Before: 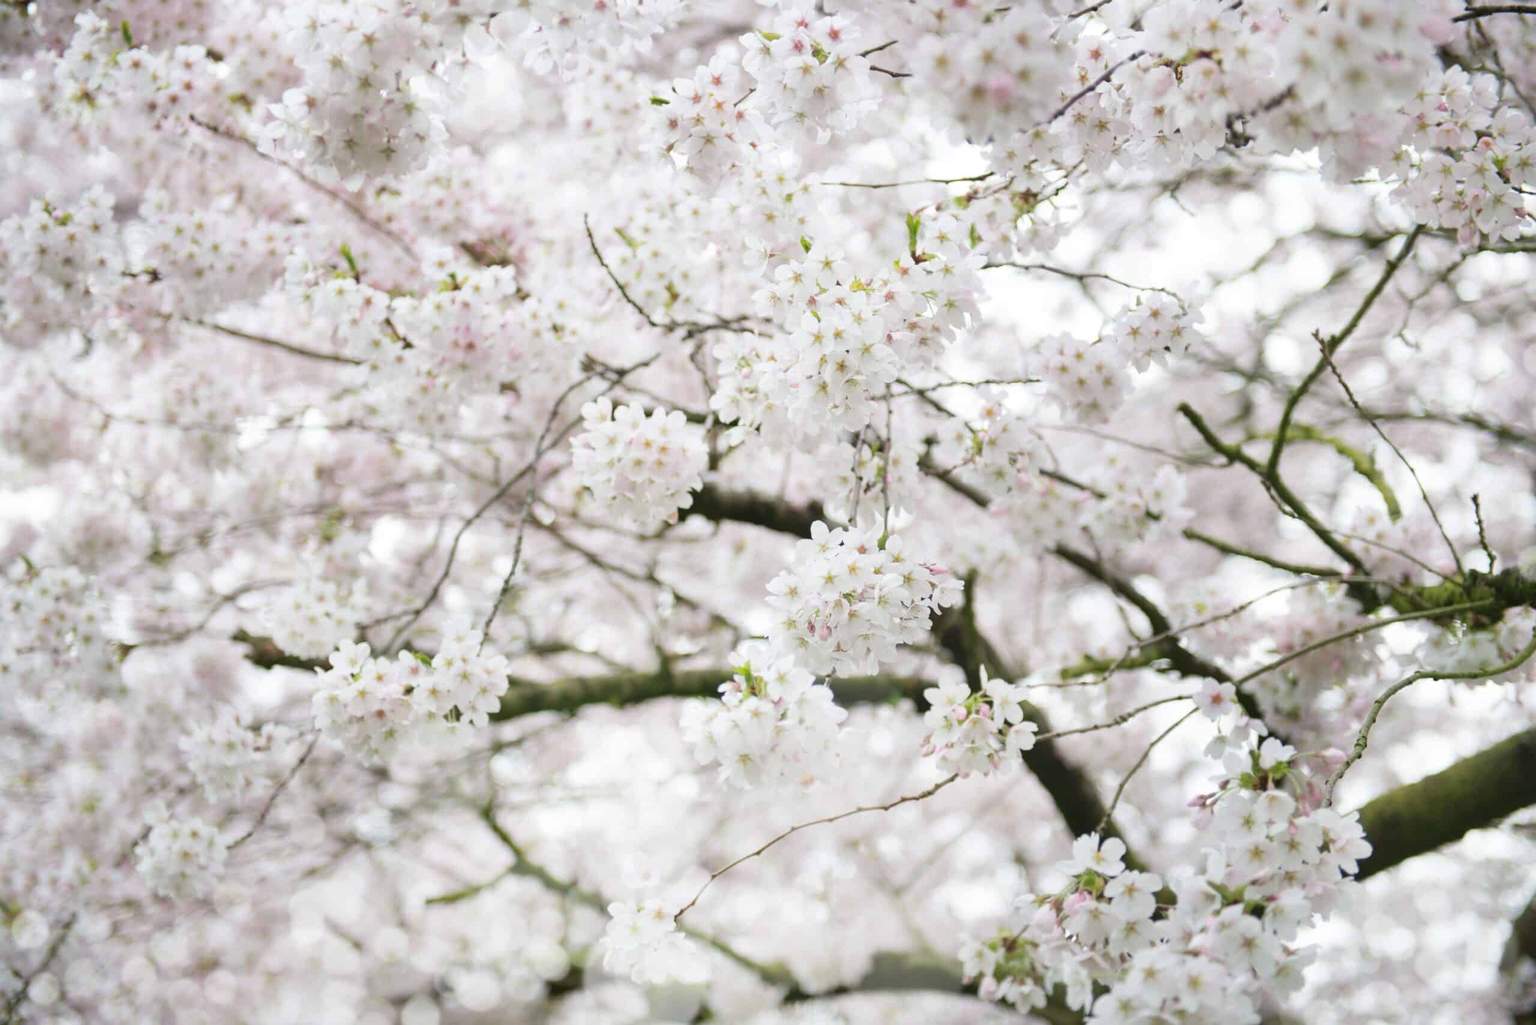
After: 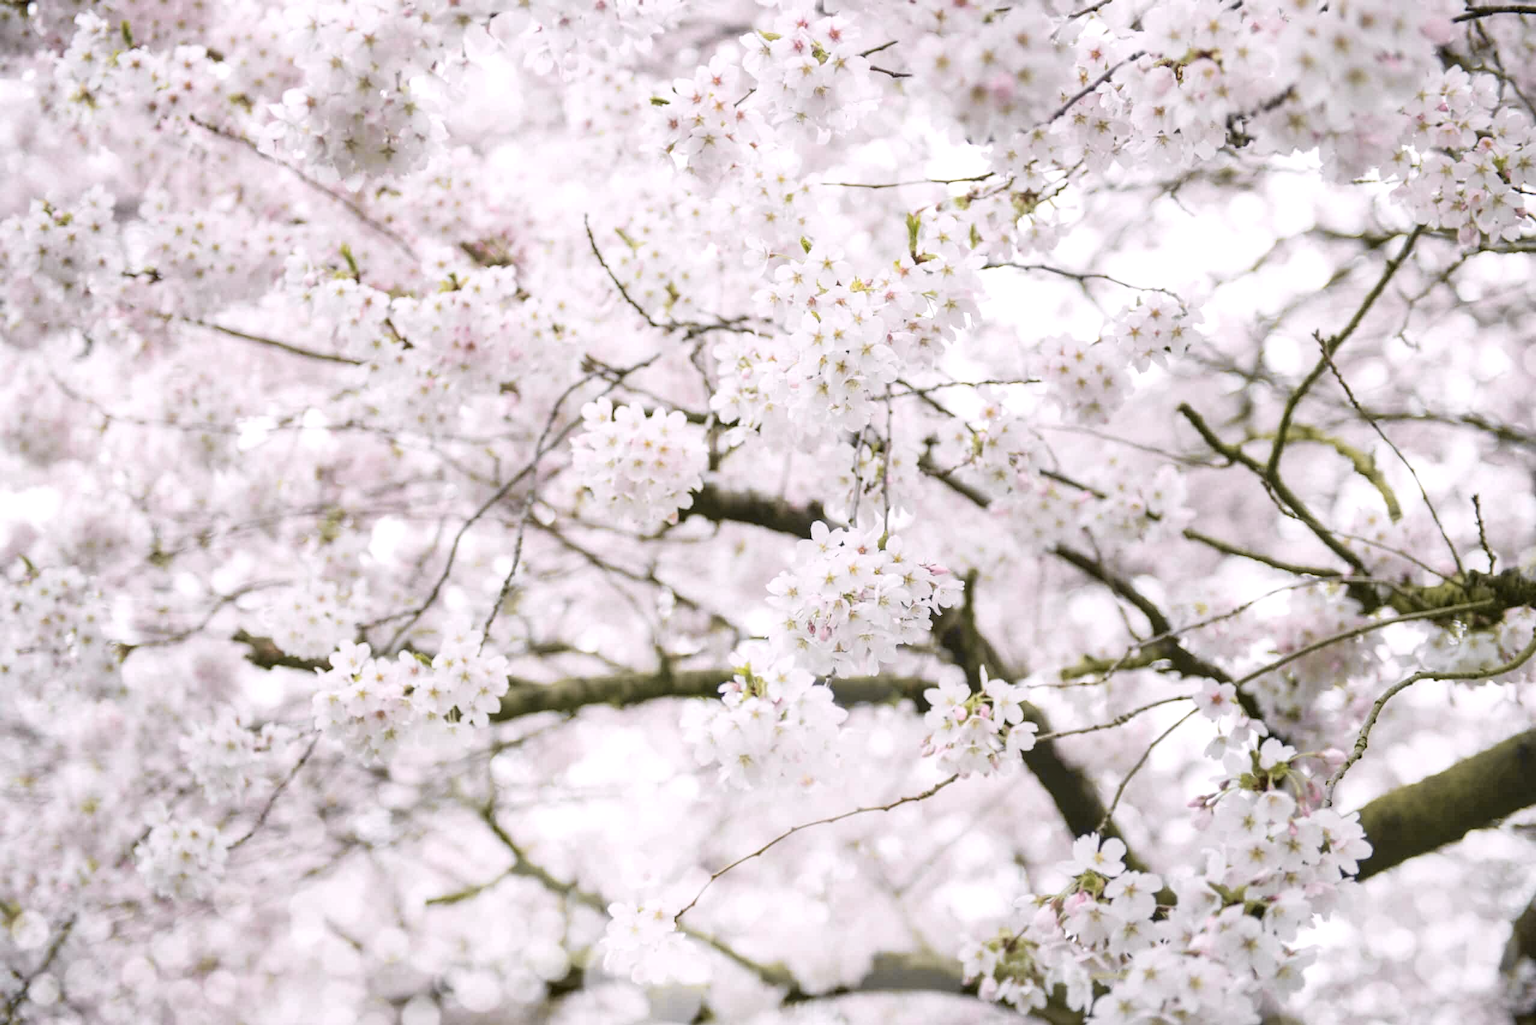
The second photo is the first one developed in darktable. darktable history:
white balance: red 1.05, blue 1.072
local contrast: on, module defaults
tone curve: curves: ch0 [(0, 0) (0.765, 0.816) (1, 1)]; ch1 [(0, 0) (0.425, 0.464) (0.5, 0.5) (0.531, 0.522) (0.588, 0.575) (0.994, 0.939)]; ch2 [(0, 0) (0.398, 0.435) (0.455, 0.481) (0.501, 0.504) (0.529, 0.544) (0.584, 0.585) (1, 0.911)], color space Lab, independent channels
